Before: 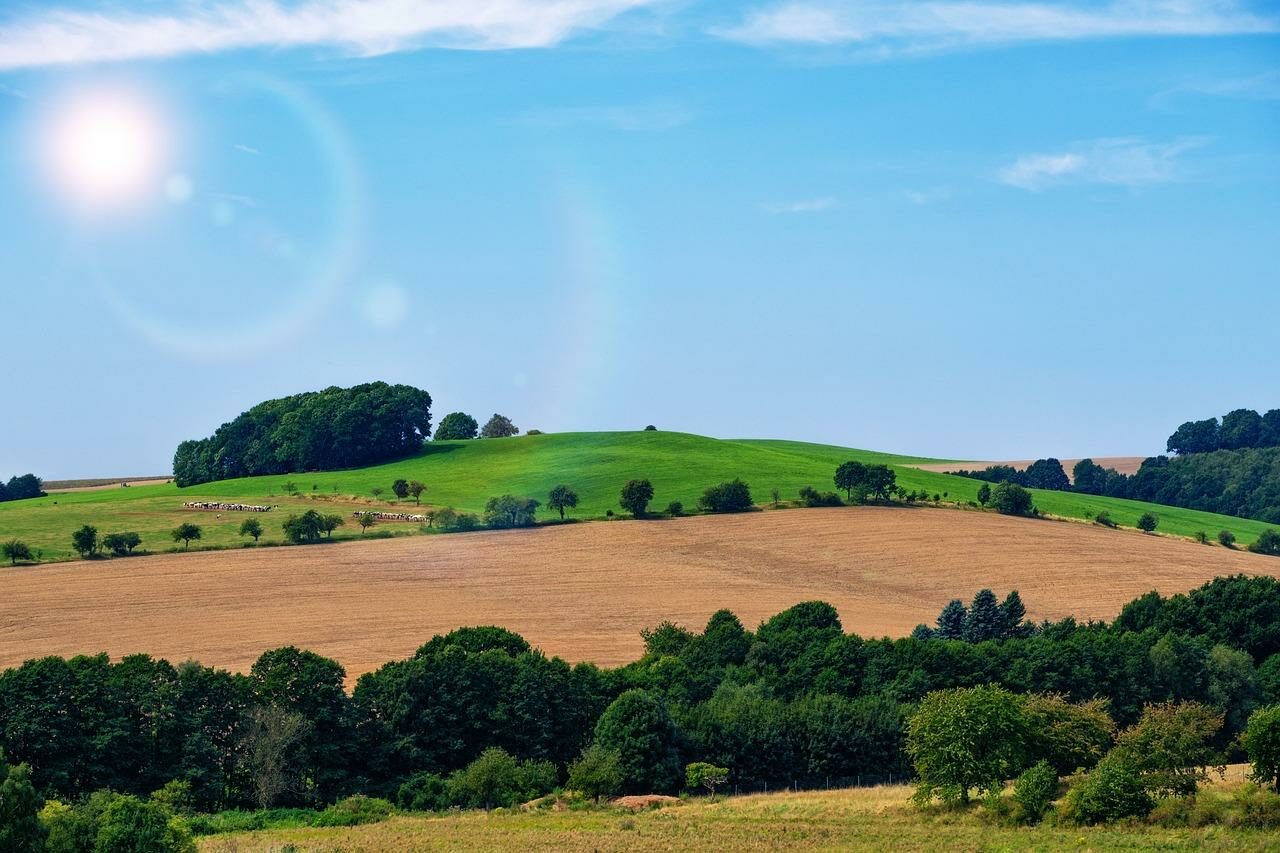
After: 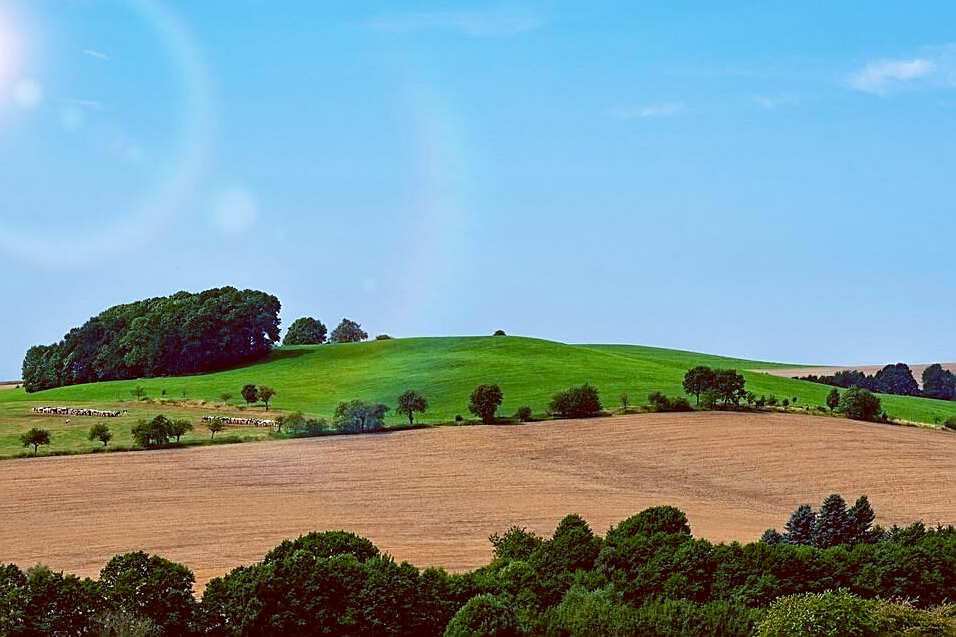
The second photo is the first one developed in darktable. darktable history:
sharpen: on, module defaults
color balance: lift [1, 1.015, 1.004, 0.985], gamma [1, 0.958, 0.971, 1.042], gain [1, 0.956, 0.977, 1.044]
crop and rotate: left 11.831%, top 11.346%, right 13.429%, bottom 13.899%
